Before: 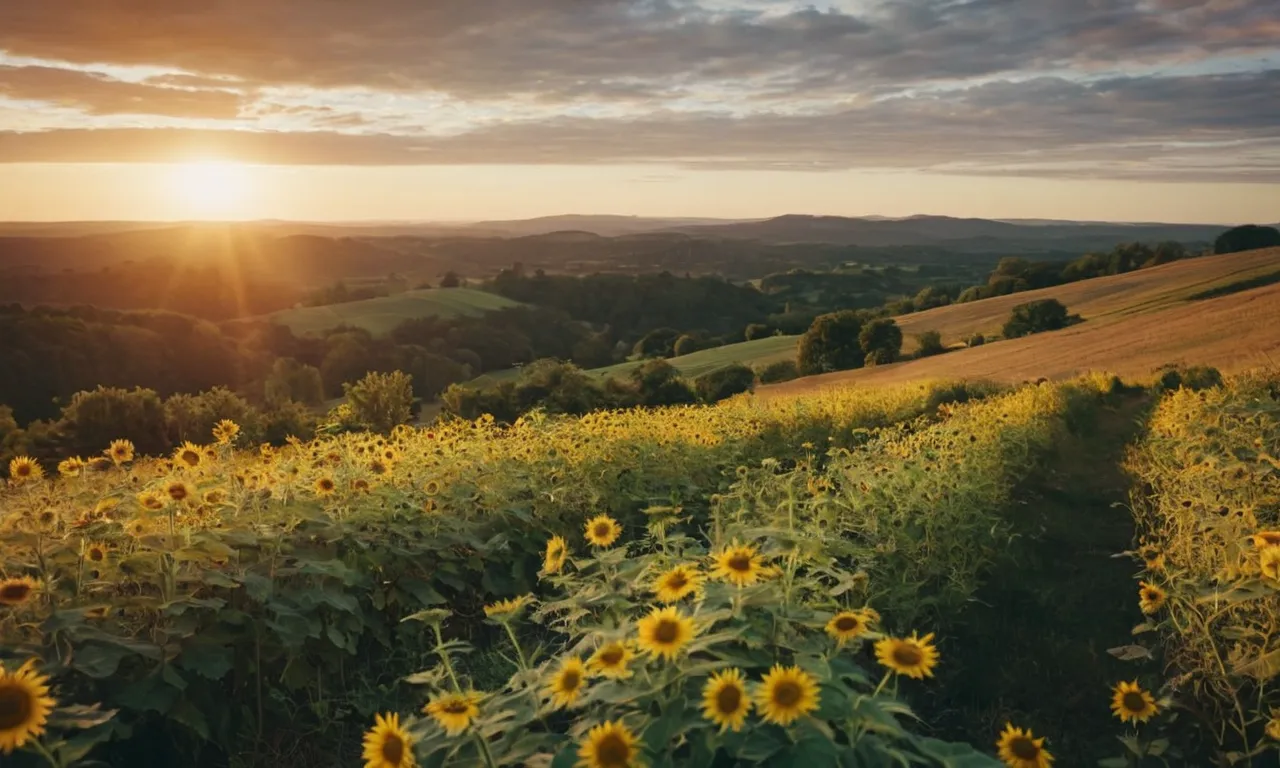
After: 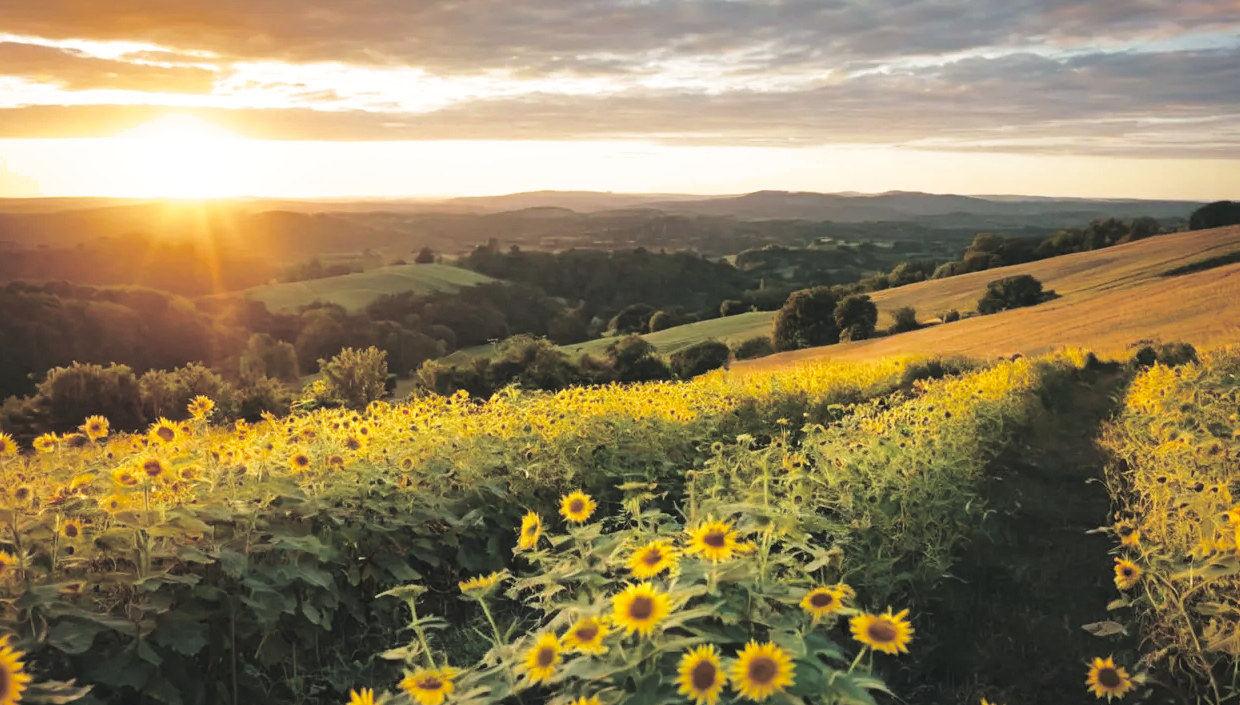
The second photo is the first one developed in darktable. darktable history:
base curve: curves: ch0 [(0, 0) (0.028, 0.03) (0.121, 0.232) (0.46, 0.748) (0.859, 0.968) (1, 1)], preserve colors none
crop: left 1.964%, top 3.251%, right 1.122%, bottom 4.933%
white balance: emerald 1
split-toning: shadows › hue 36°, shadows › saturation 0.05, highlights › hue 10.8°, highlights › saturation 0.15, compress 40%
levels: levels [0, 0.476, 0.951]
shadows and highlights: on, module defaults
